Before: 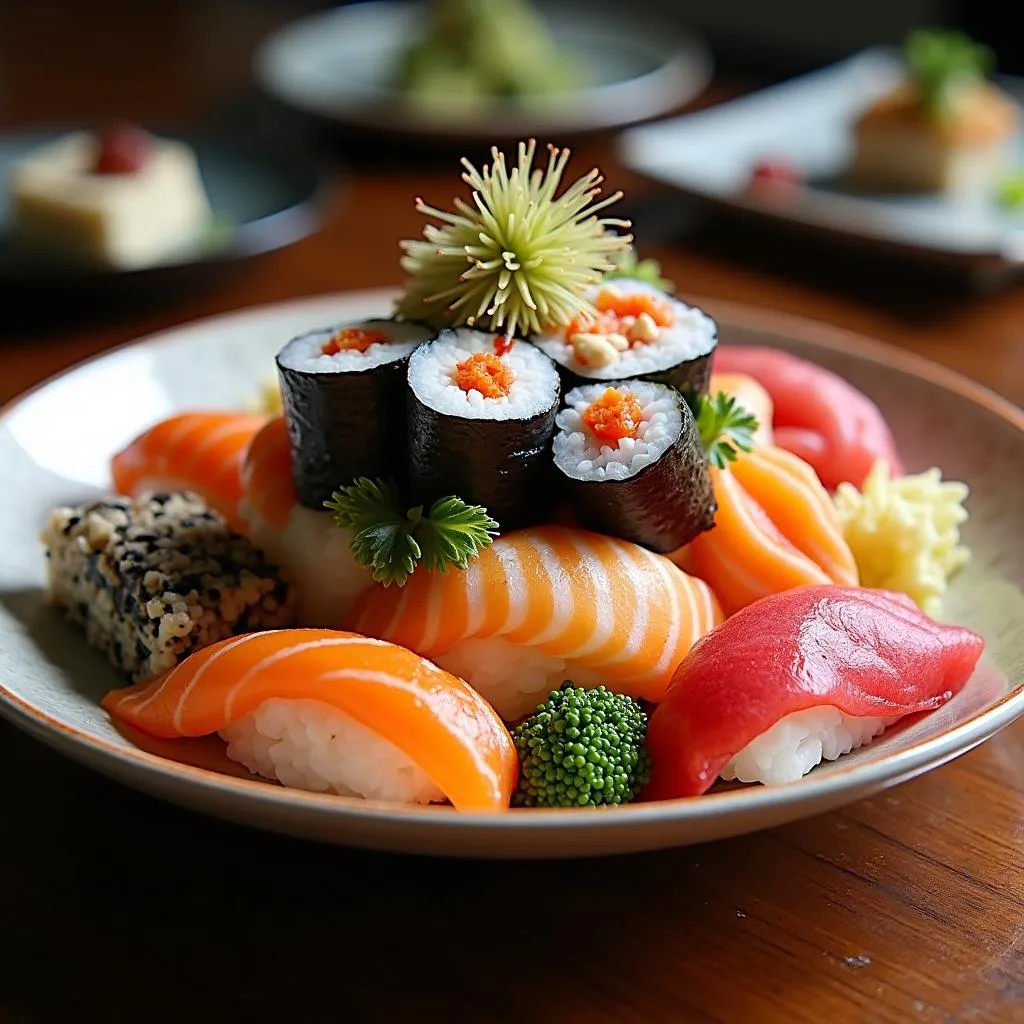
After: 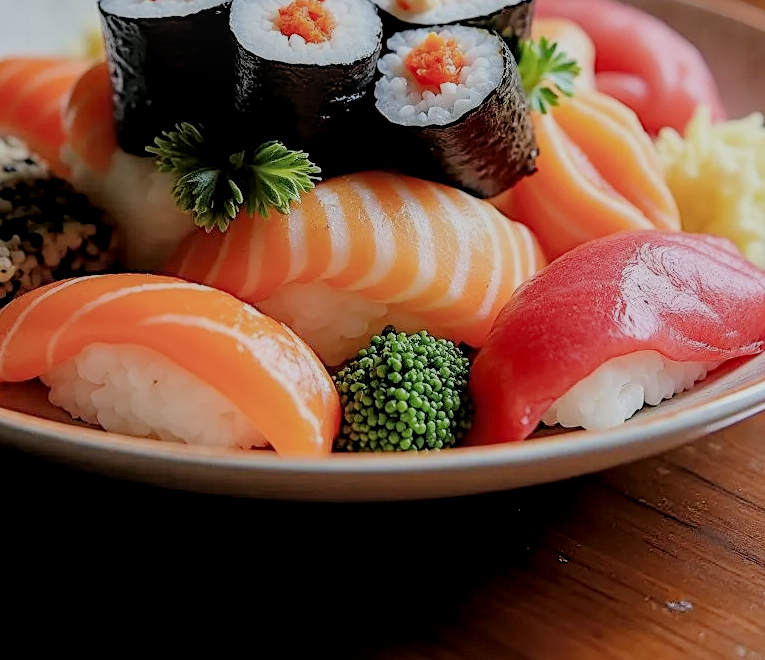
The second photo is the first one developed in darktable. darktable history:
crop and rotate: left 17.396%, top 34.675%, right 7.84%, bottom 0.844%
local contrast: detail 130%
filmic rgb: black relative exposure -7.01 EV, white relative exposure 5.96 EV, target black luminance 0%, hardness 2.74, latitude 61.99%, contrast 0.694, highlights saturation mix 11.26%, shadows ↔ highlights balance -0.104%
tone equalizer: -8 EV -0.785 EV, -7 EV -0.669 EV, -6 EV -0.573 EV, -5 EV -0.394 EV, -3 EV 0.395 EV, -2 EV 0.6 EV, -1 EV 0.681 EV, +0 EV 0.736 EV
